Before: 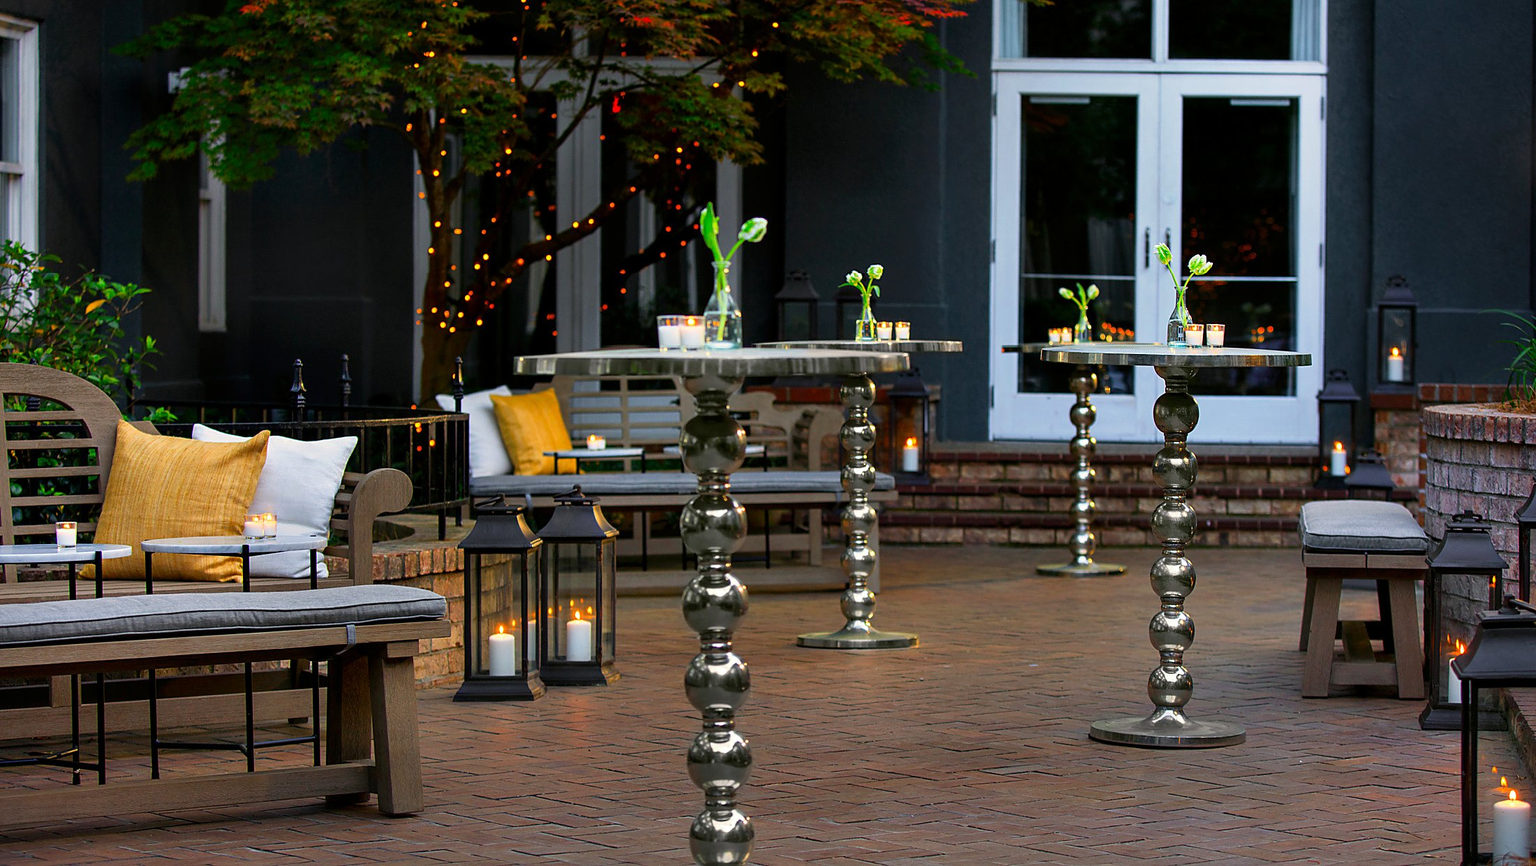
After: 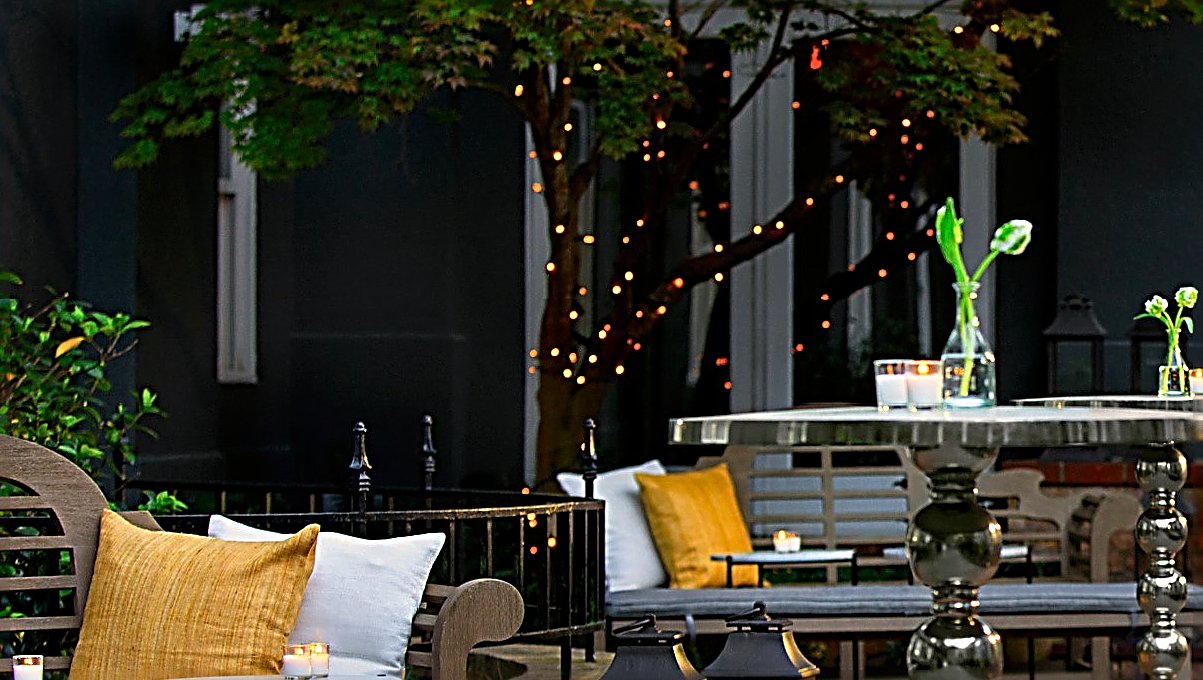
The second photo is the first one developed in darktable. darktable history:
sharpen: radius 3.69, amount 0.928
crop and rotate: left 3.047%, top 7.509%, right 42.236%, bottom 37.598%
